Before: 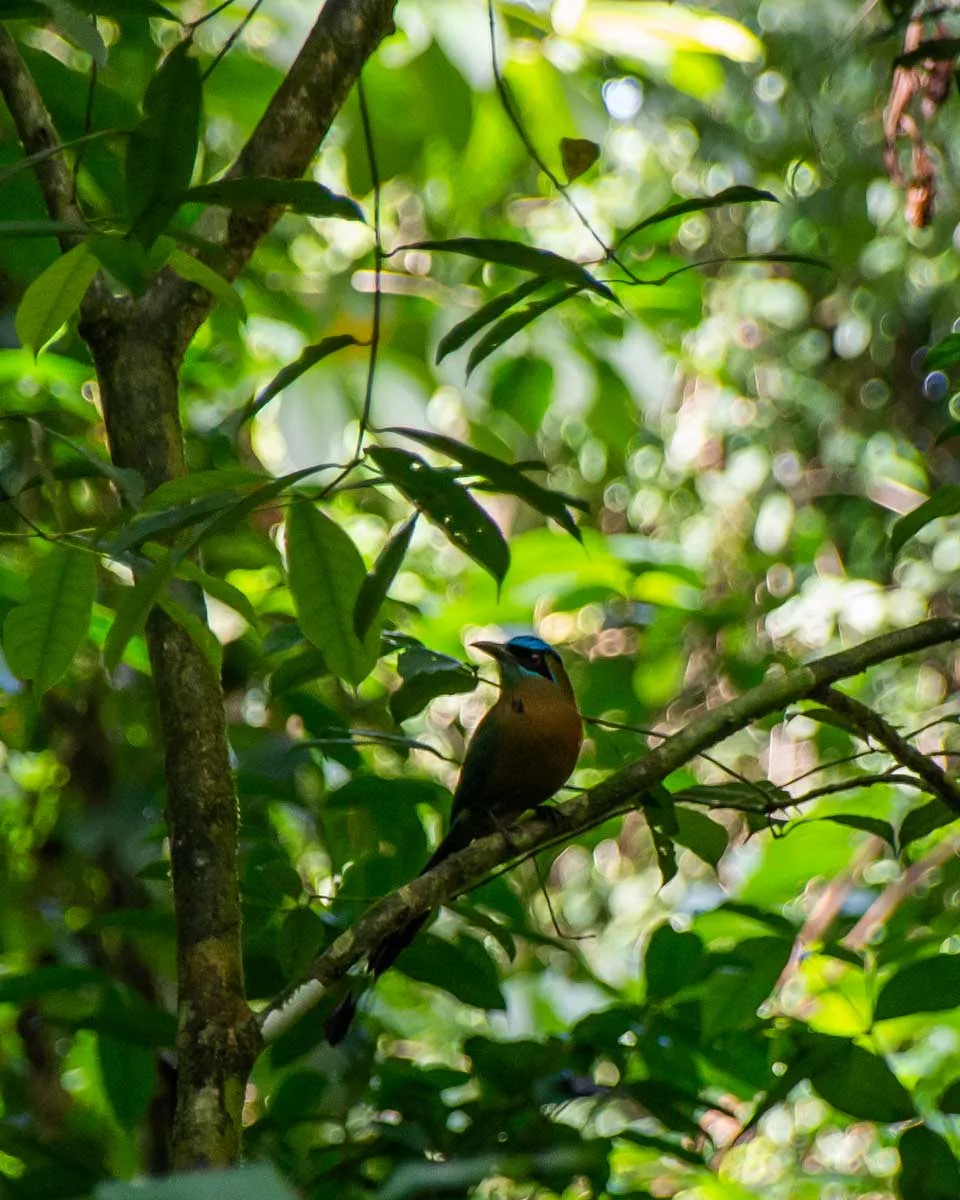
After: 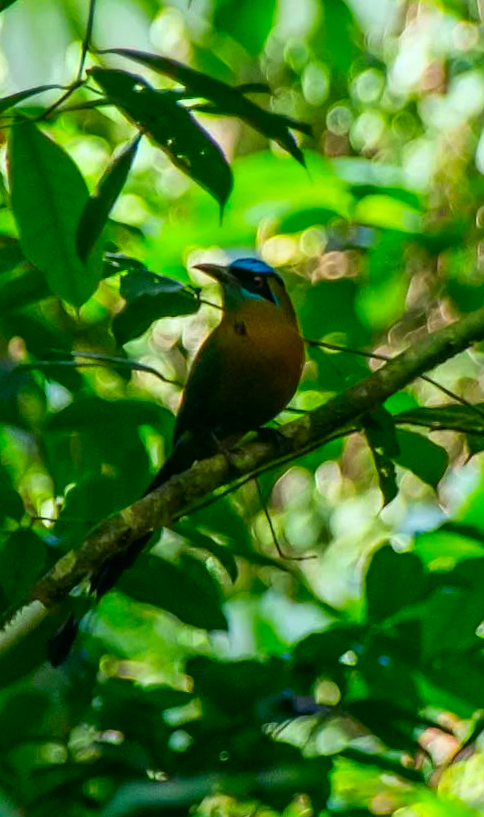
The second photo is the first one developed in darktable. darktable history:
color correction: highlights a* -7.33, highlights b* 1.26, shadows a* -3.55, saturation 1.4
crop and rotate: left 29.237%, top 31.152%, right 19.807%
rotate and perspective: rotation 0.174°, lens shift (vertical) 0.013, lens shift (horizontal) 0.019, shear 0.001, automatic cropping original format, crop left 0.007, crop right 0.991, crop top 0.016, crop bottom 0.997
